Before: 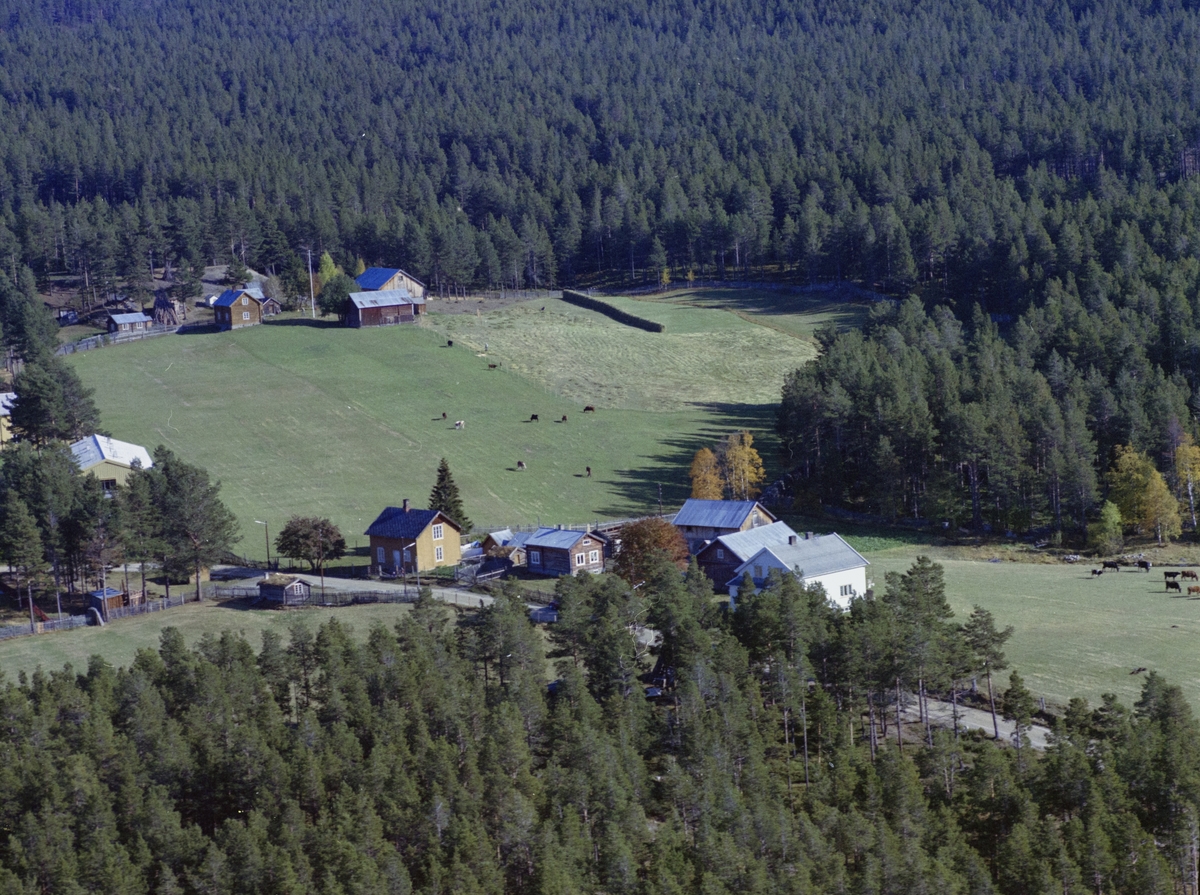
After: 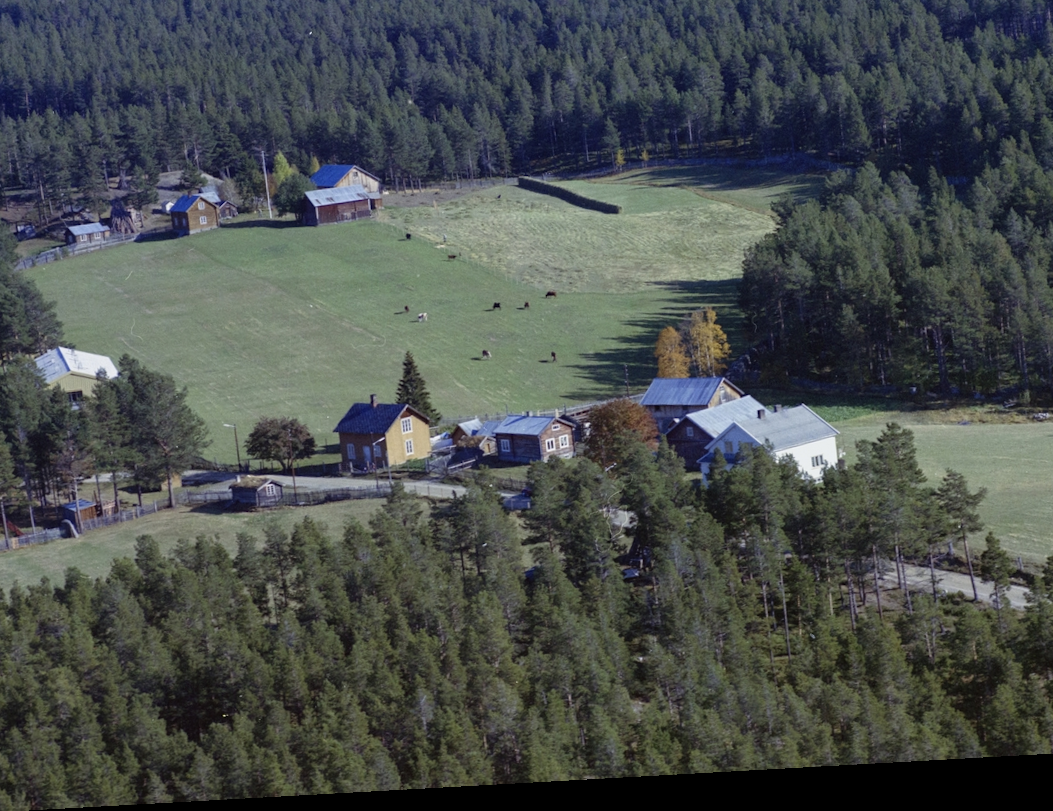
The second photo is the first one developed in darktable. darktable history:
crop and rotate: left 4.842%, top 15.51%, right 10.668%
rotate and perspective: rotation -3.18°, automatic cropping off
